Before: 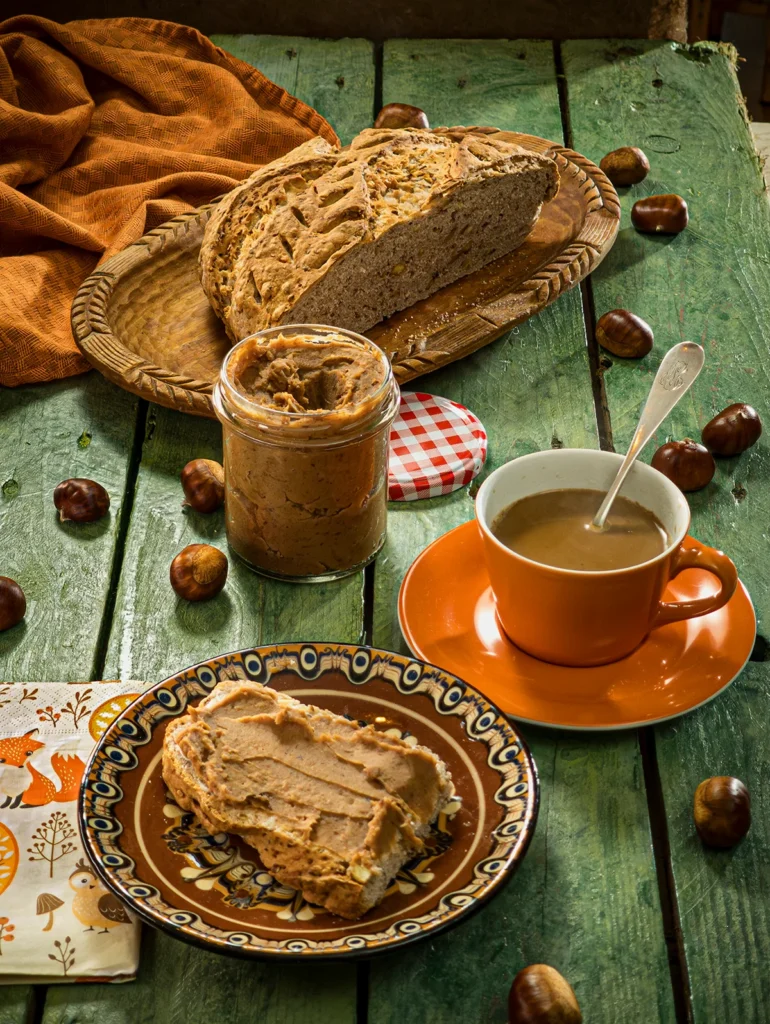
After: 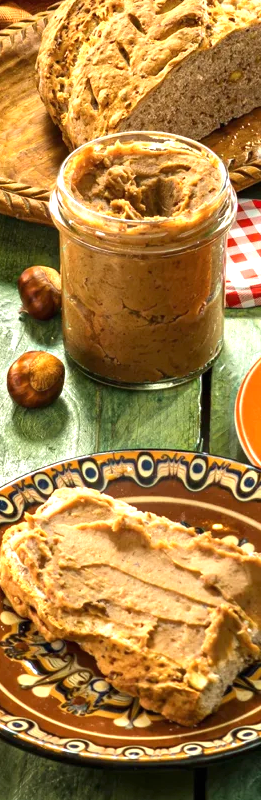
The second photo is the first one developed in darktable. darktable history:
exposure: black level correction 0, exposure 1.001 EV, compensate exposure bias true, compensate highlight preservation false
crop and rotate: left 21.275%, top 18.85%, right 44.721%, bottom 2.971%
